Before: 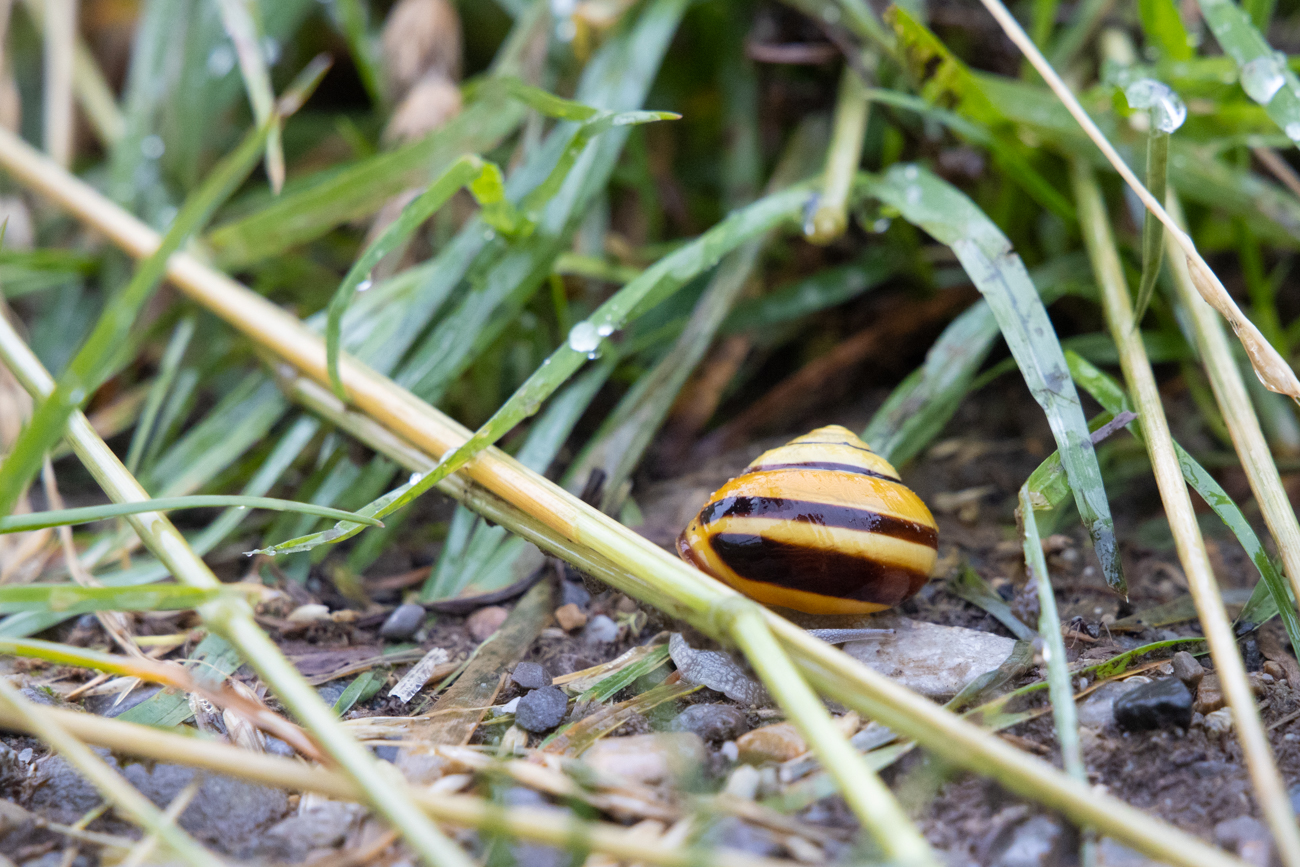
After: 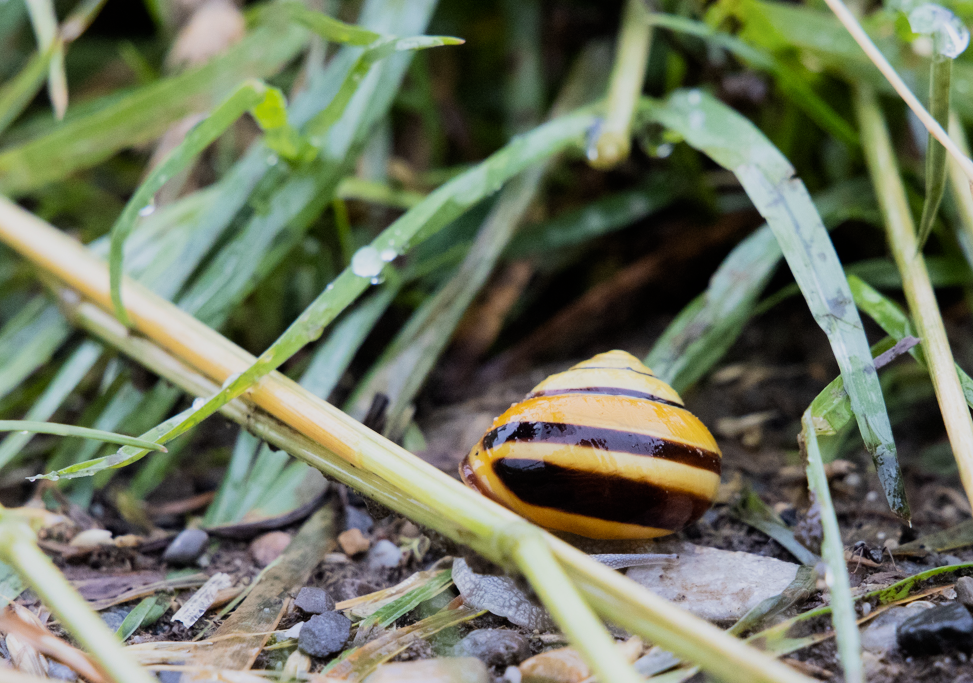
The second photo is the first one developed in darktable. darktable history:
filmic rgb: black relative exposure -7.5 EV, white relative exposure 5 EV, hardness 3.31, contrast 1.3, contrast in shadows safe
crop: left 16.768%, top 8.653%, right 8.362%, bottom 12.485%
